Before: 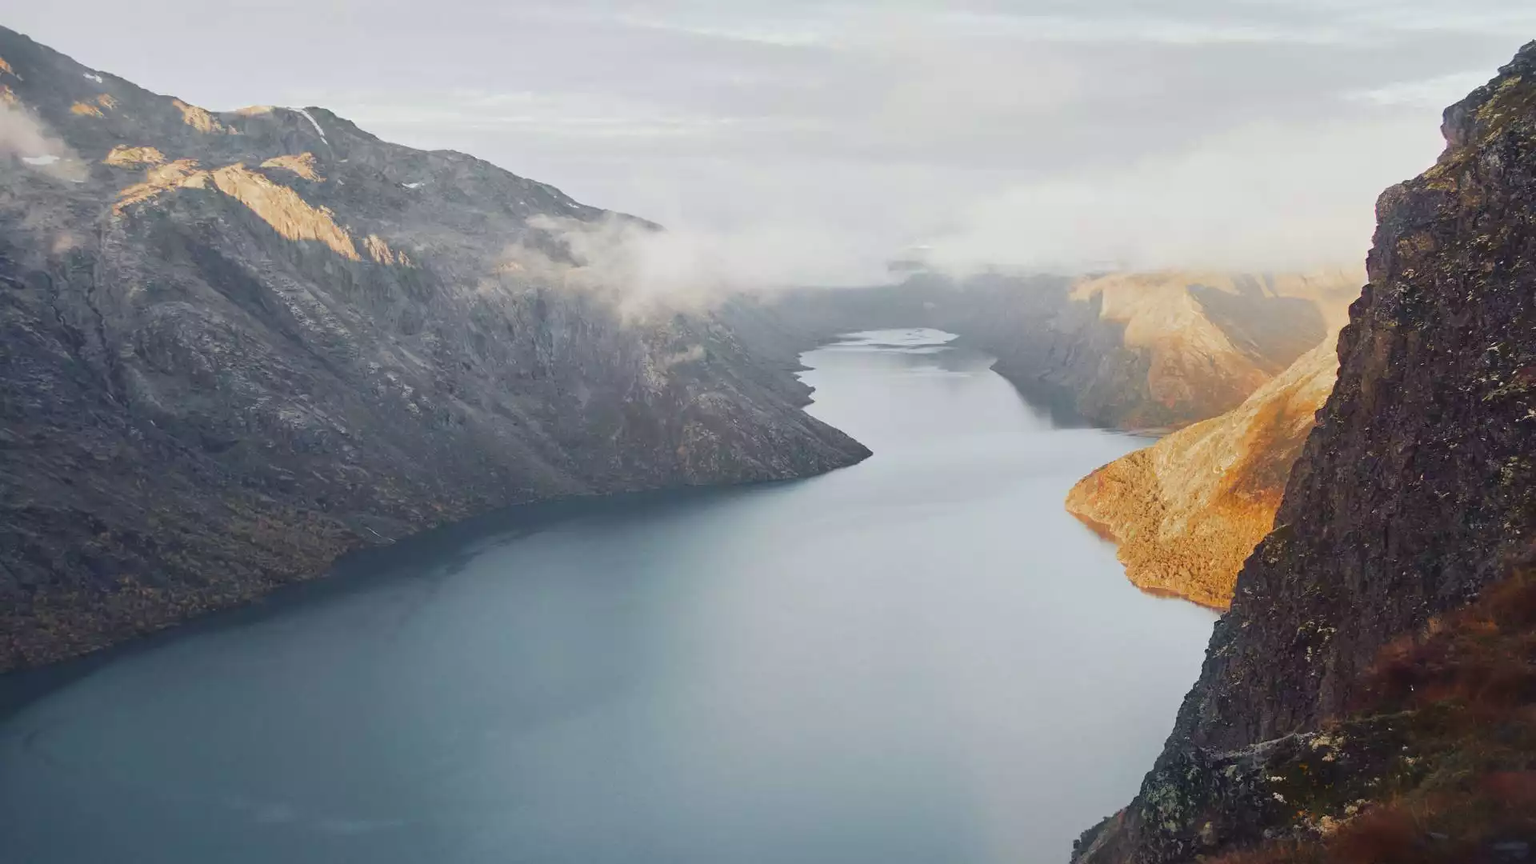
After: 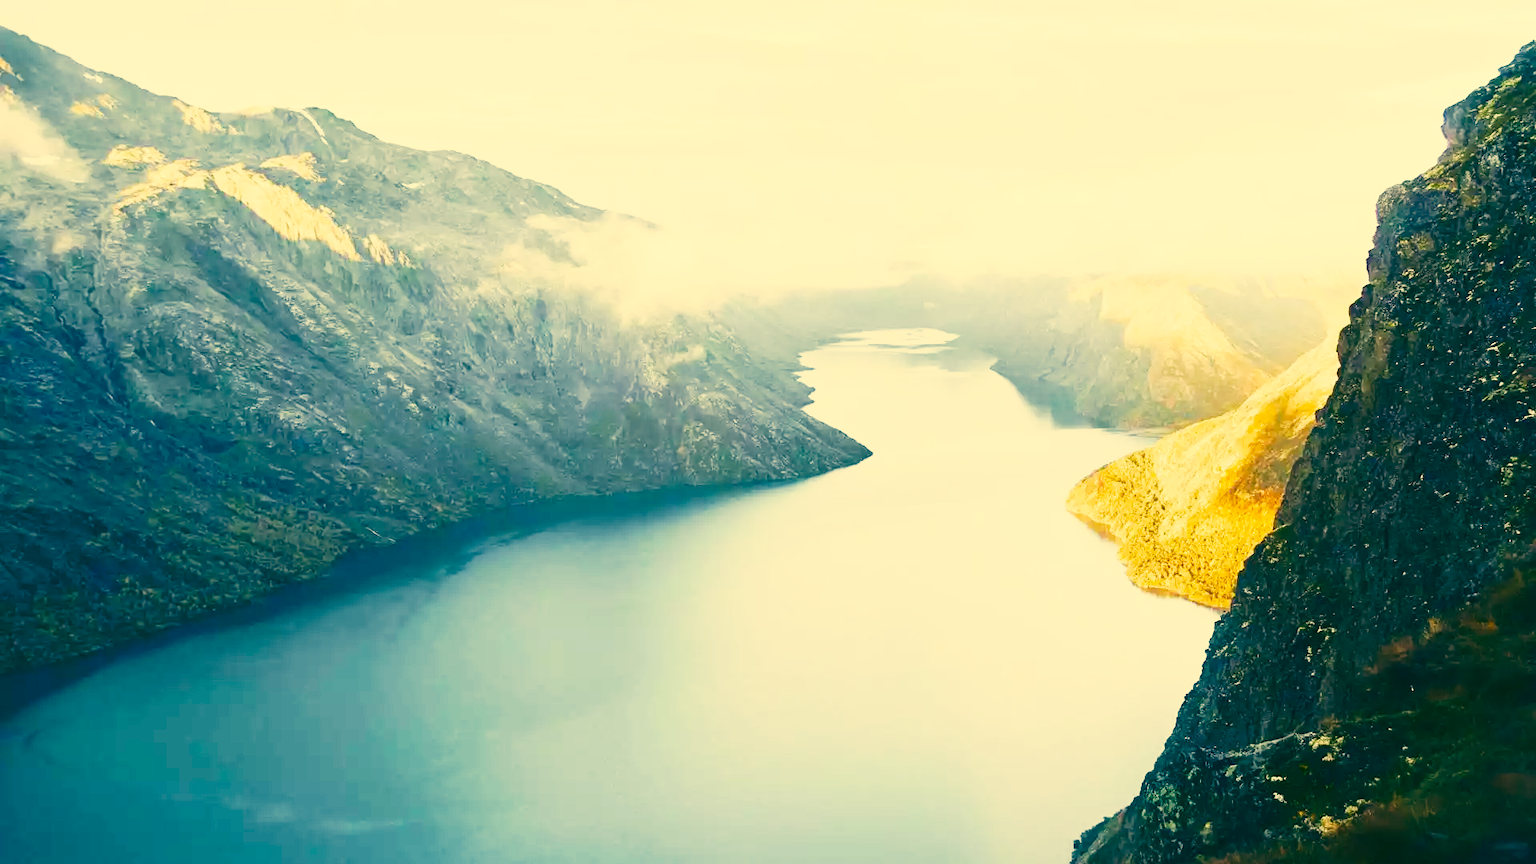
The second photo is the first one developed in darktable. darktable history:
contrast brightness saturation: contrast 0.15, brightness -0.01, saturation 0.1
tone curve: curves: ch0 [(0, 0) (0.003, 0.003) (0.011, 0.013) (0.025, 0.028) (0.044, 0.05) (0.069, 0.078) (0.1, 0.113) (0.136, 0.153) (0.177, 0.2) (0.224, 0.271) (0.277, 0.374) (0.335, 0.47) (0.399, 0.574) (0.468, 0.688) (0.543, 0.79) (0.623, 0.859) (0.709, 0.919) (0.801, 0.957) (0.898, 0.978) (1, 1)], preserve colors none
rgb curve: curves: ch2 [(0, 0) (0.567, 0.512) (1, 1)], mode RGB, independent channels
rotate and perspective: crop left 0, crop top 0
color correction: highlights a* 1.83, highlights b* 34.02, shadows a* -36.68, shadows b* -5.48
color calibration: illuminant as shot in camera, x 0.37, y 0.382, temperature 4313.32 K
